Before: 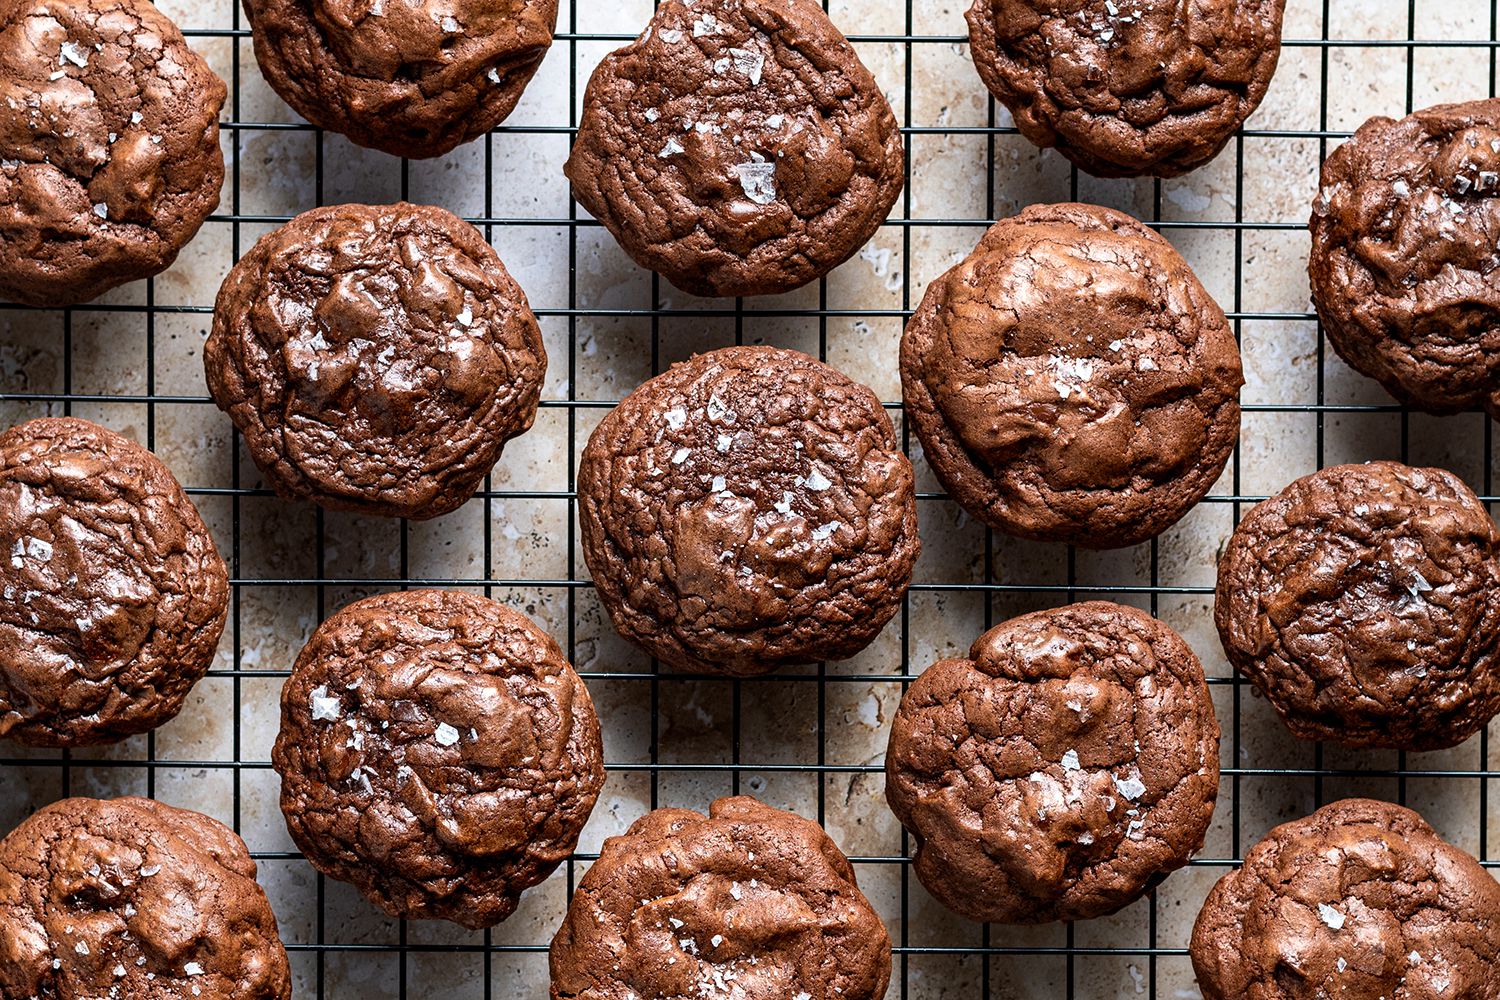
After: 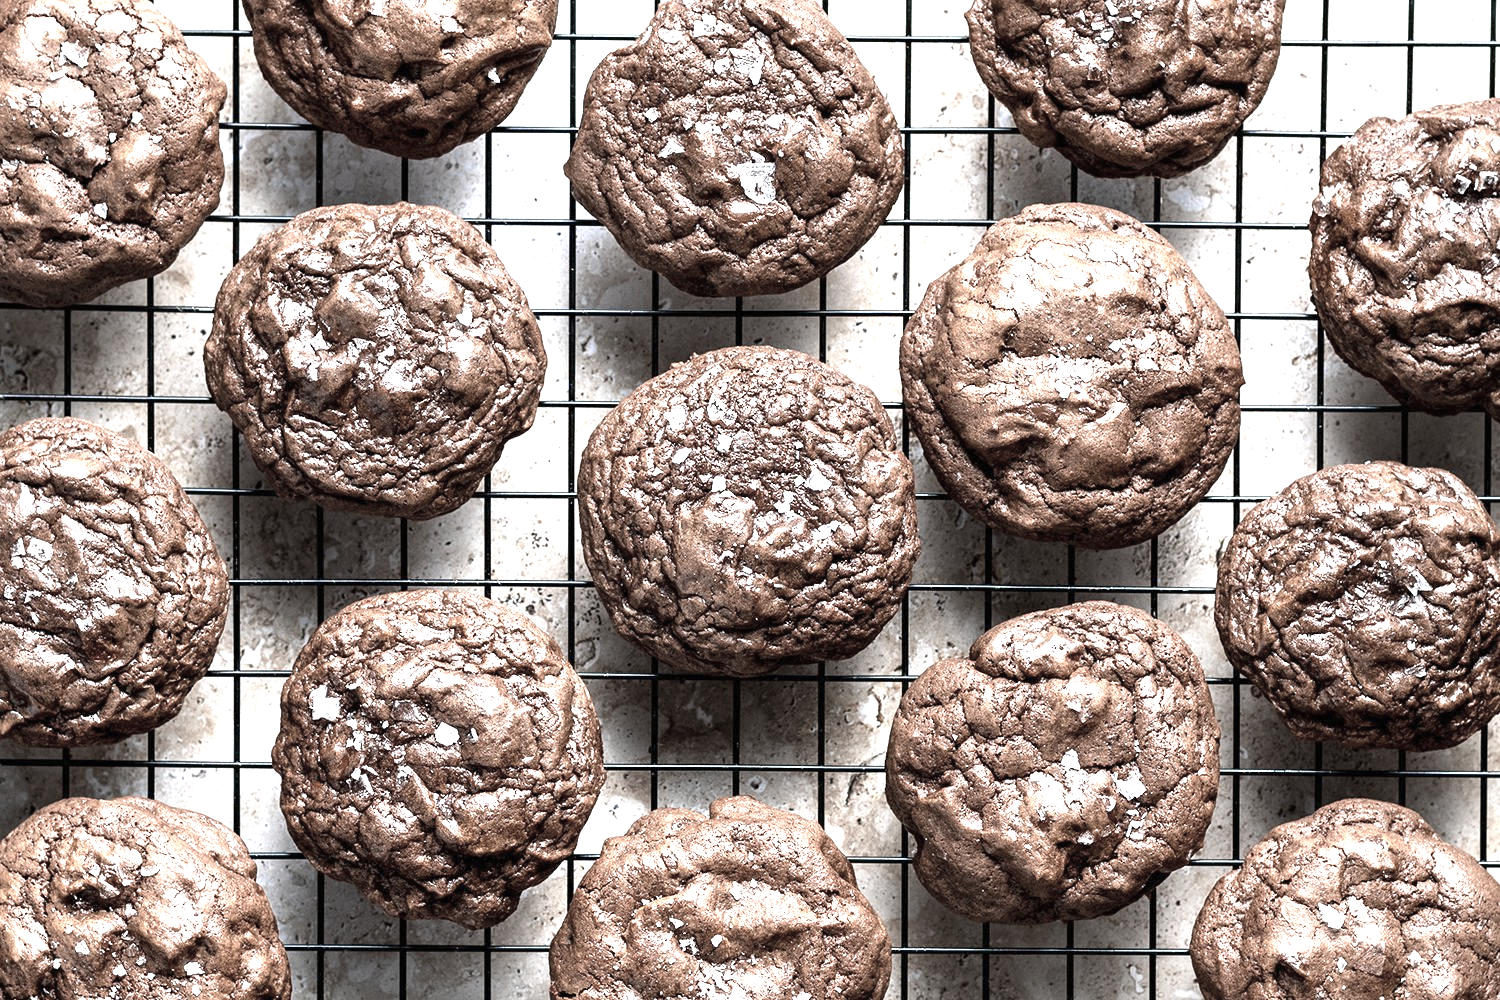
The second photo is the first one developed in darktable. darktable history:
exposure: black level correction 0, exposure 1.361 EV, compensate highlight preservation false
color zones: curves: ch1 [(0.238, 0.163) (0.476, 0.2) (0.733, 0.322) (0.848, 0.134)]
